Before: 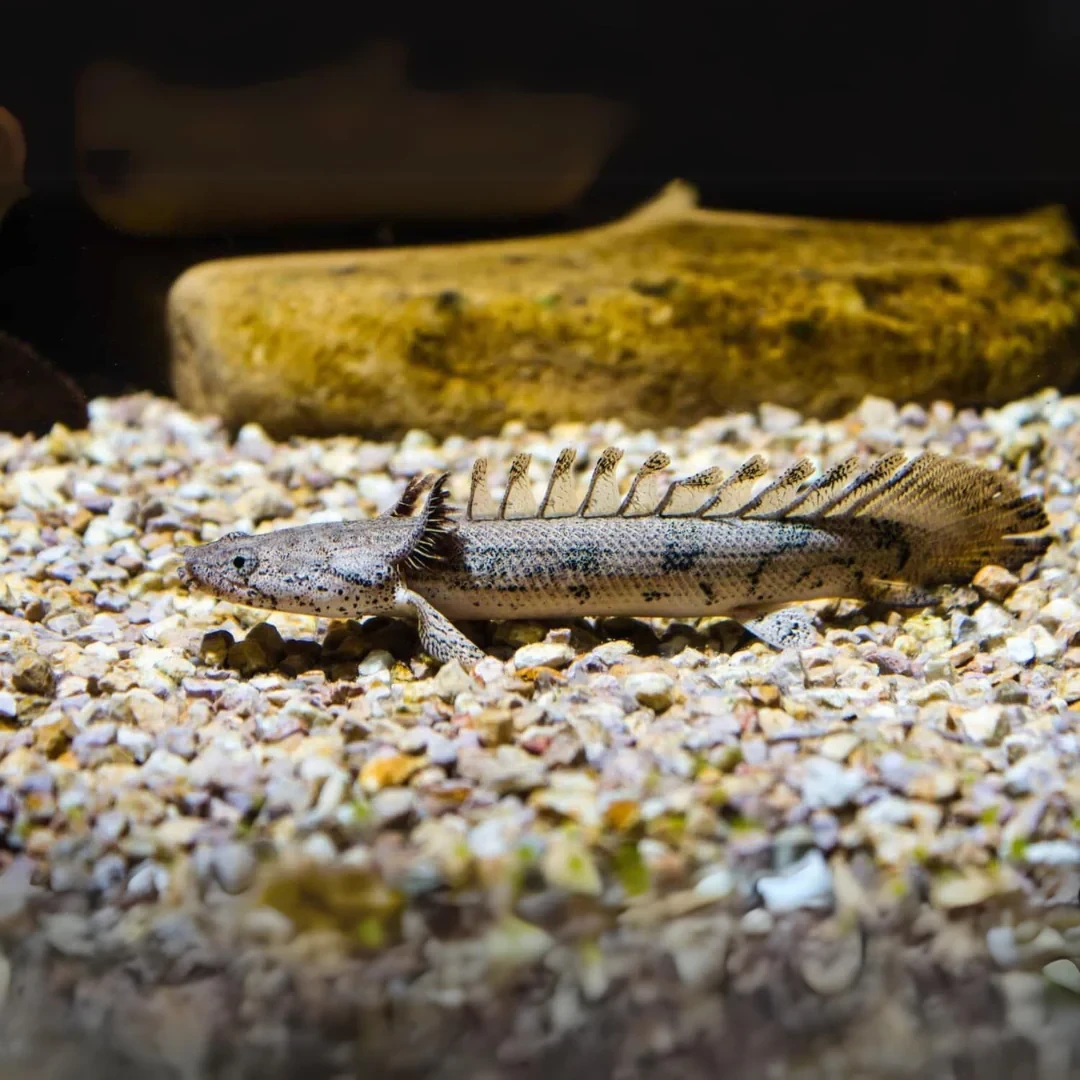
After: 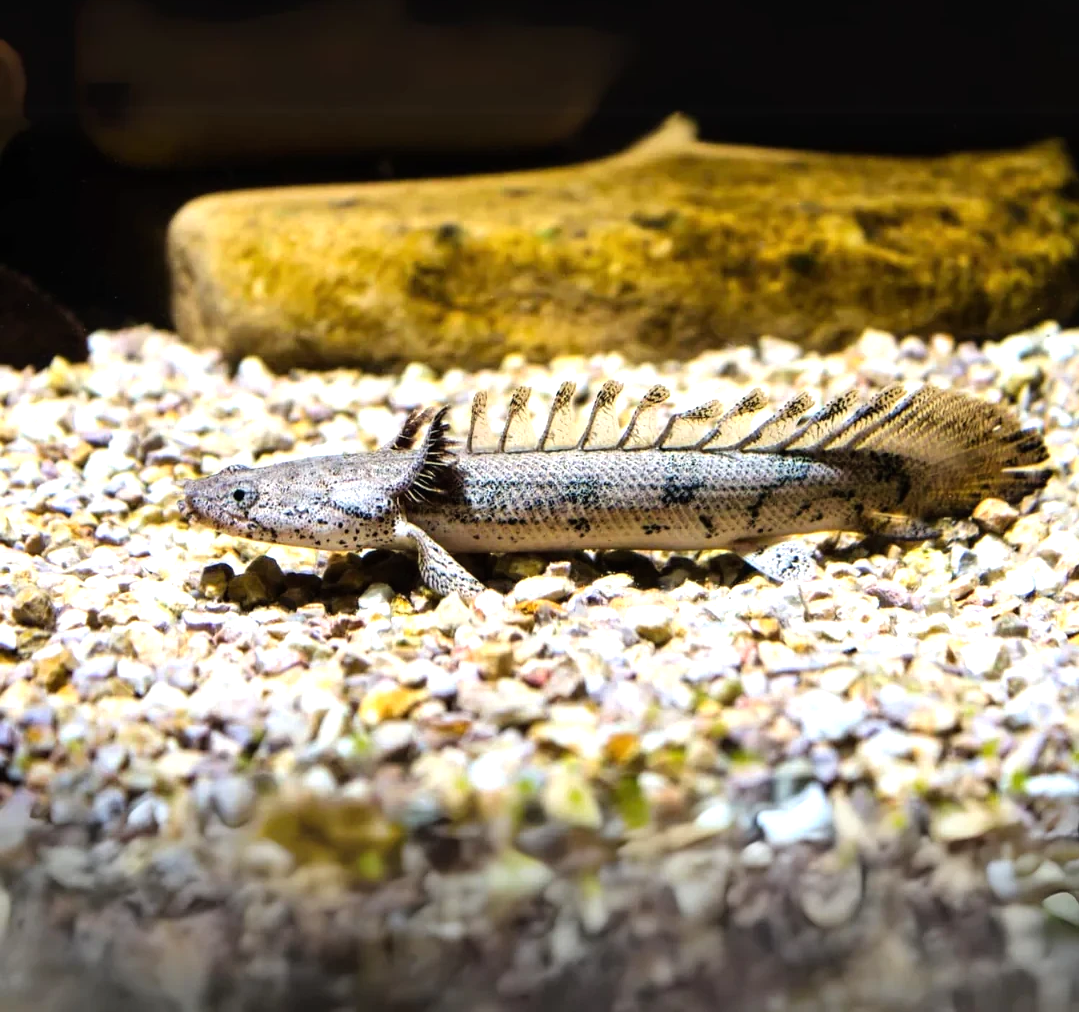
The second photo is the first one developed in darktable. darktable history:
tone equalizer: -8 EV -0.729 EV, -7 EV -0.703 EV, -6 EV -0.606 EV, -5 EV -0.389 EV, -3 EV 0.391 EV, -2 EV 0.6 EV, -1 EV 0.677 EV, +0 EV 0.751 EV
crop and rotate: top 6.289%
